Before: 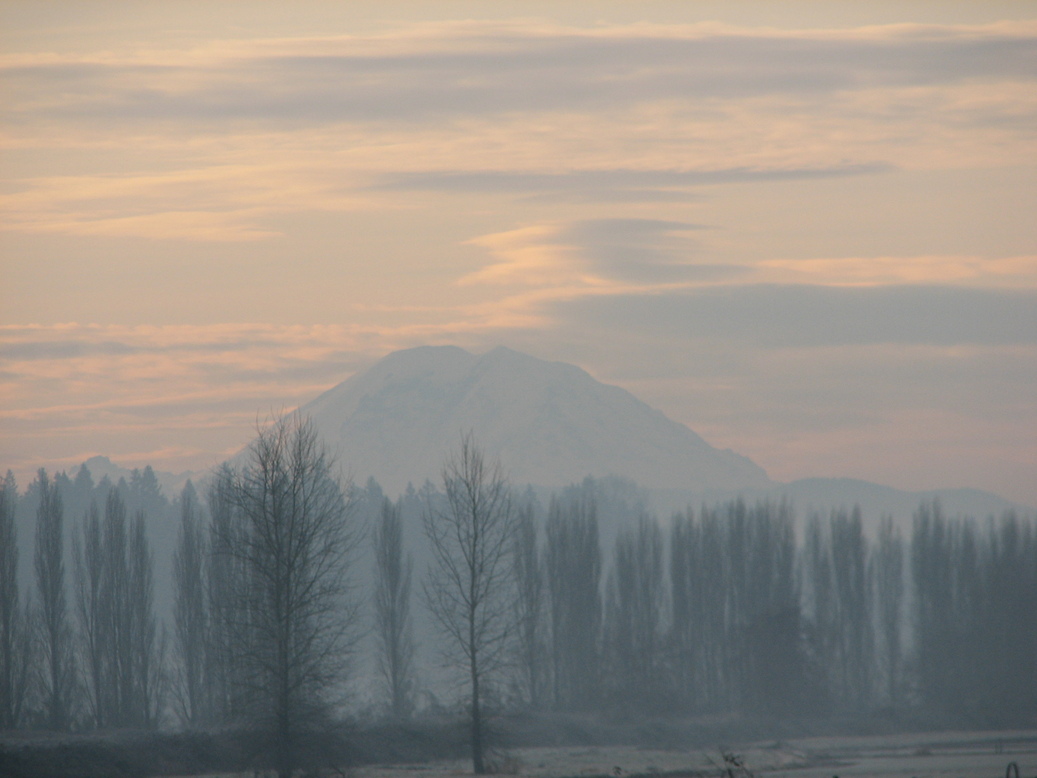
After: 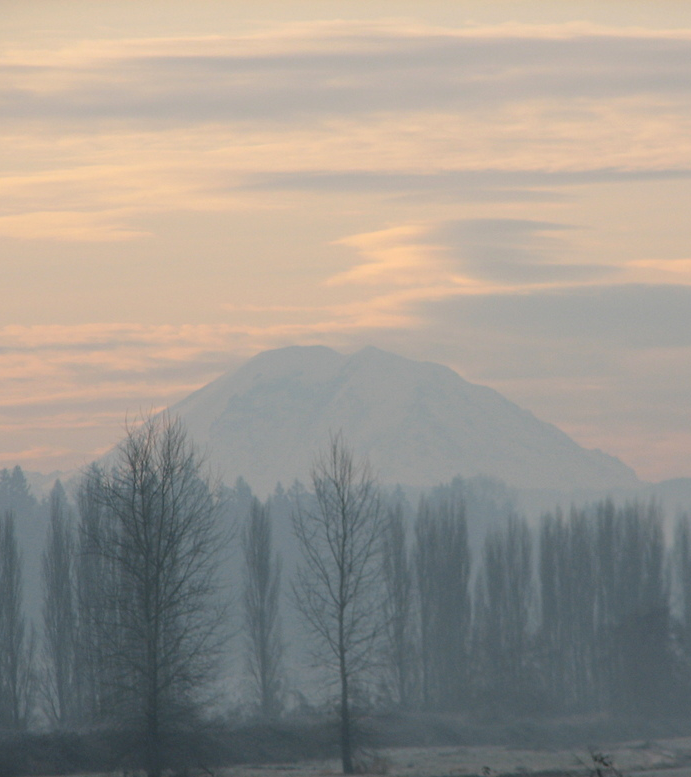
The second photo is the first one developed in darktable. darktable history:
crop and rotate: left 12.673%, right 20.66%
levels: levels [0, 0.48, 0.961]
